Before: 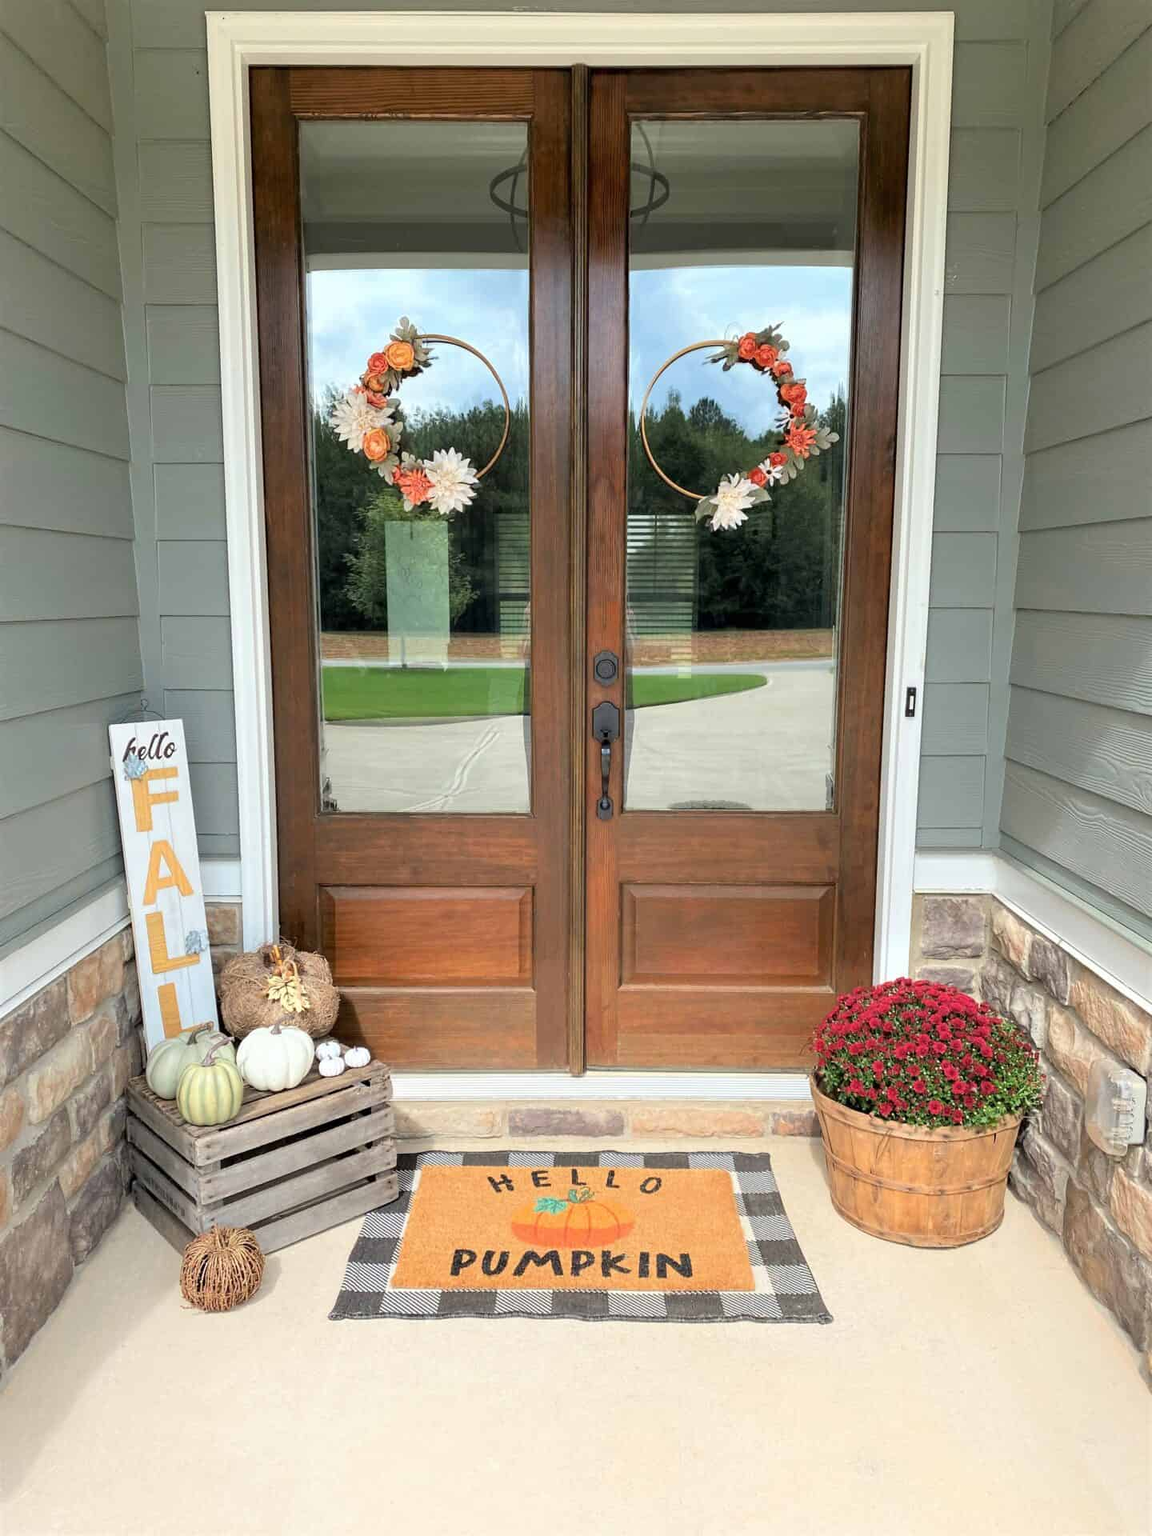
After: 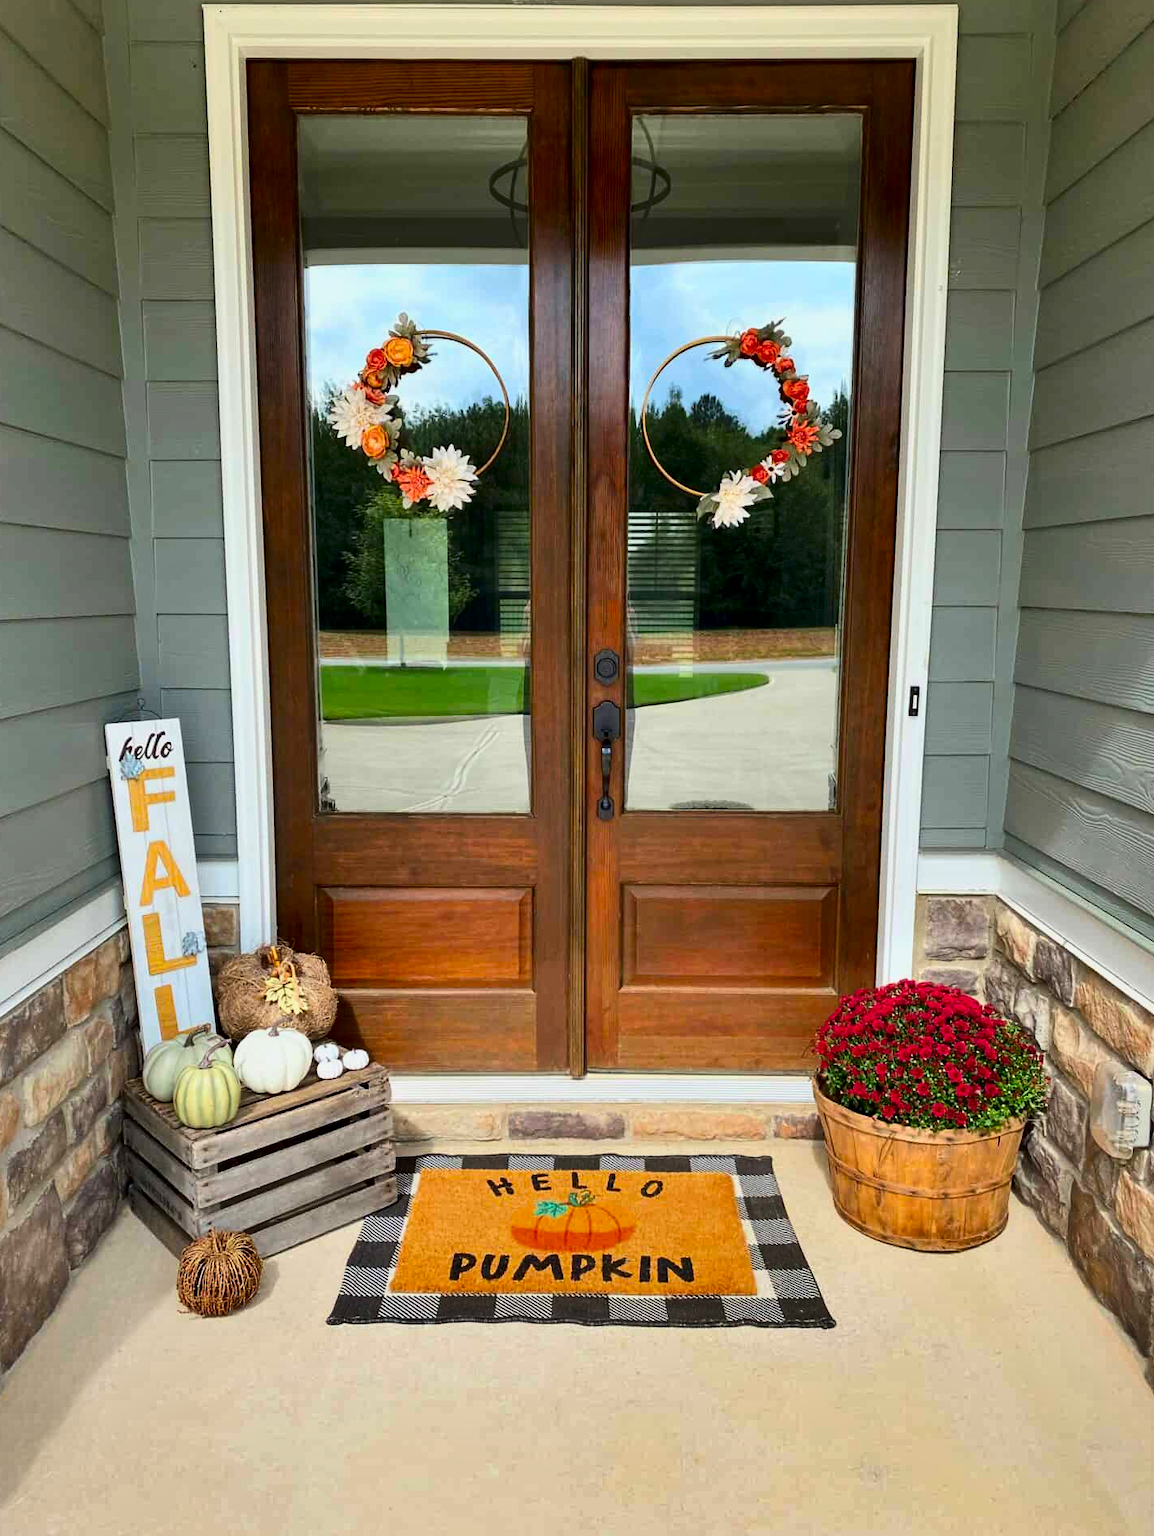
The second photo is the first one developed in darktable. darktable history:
color balance: output saturation 120%
shadows and highlights: white point adjustment -3.64, highlights -63.34, highlights color adjustment 42%, soften with gaussian
exposure: compensate highlight preservation false
crop: left 0.434%, top 0.485%, right 0.244%, bottom 0.386%
contrast brightness saturation: contrast 0.2, brightness -0.11, saturation 0.1
